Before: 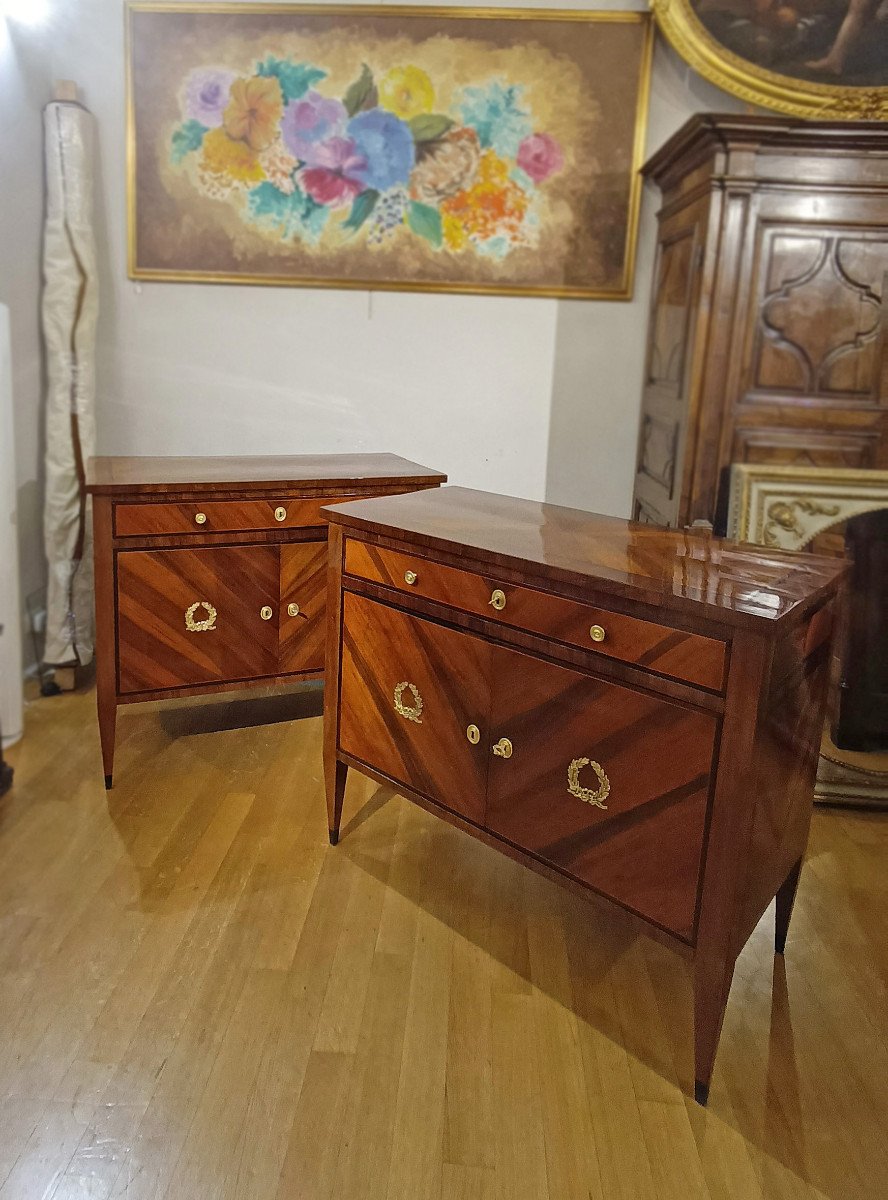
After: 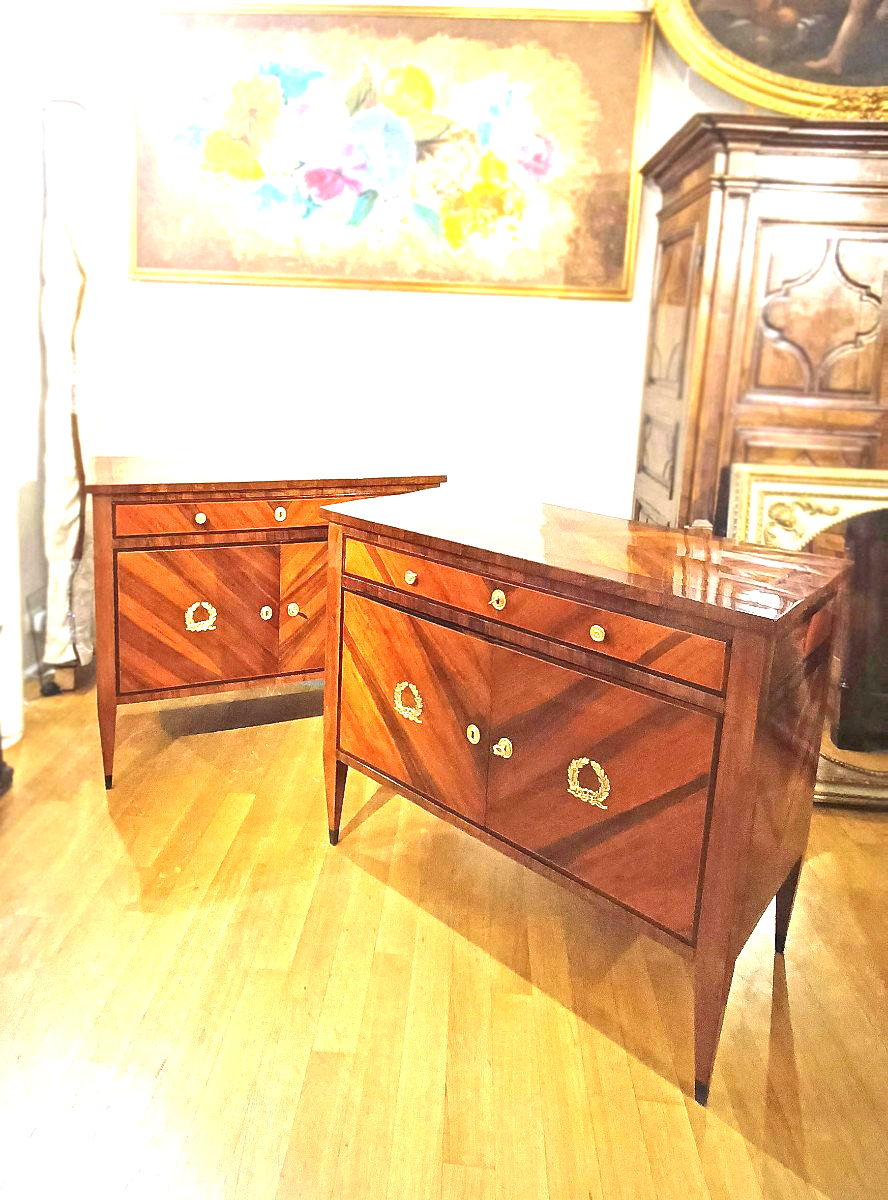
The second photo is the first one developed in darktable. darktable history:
vignetting: fall-off radius 61.15%, saturation -0.019
exposure: black level correction 0, exposure 2.292 EV, compensate highlight preservation false
